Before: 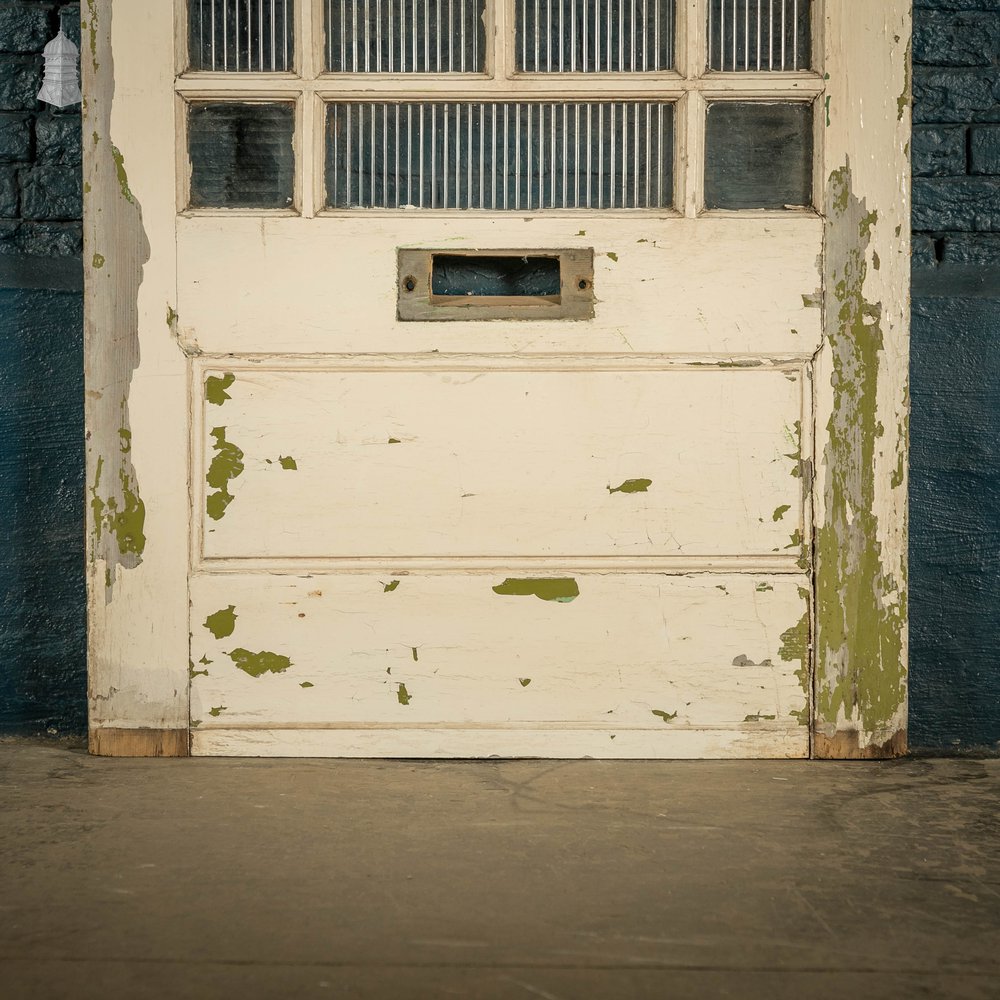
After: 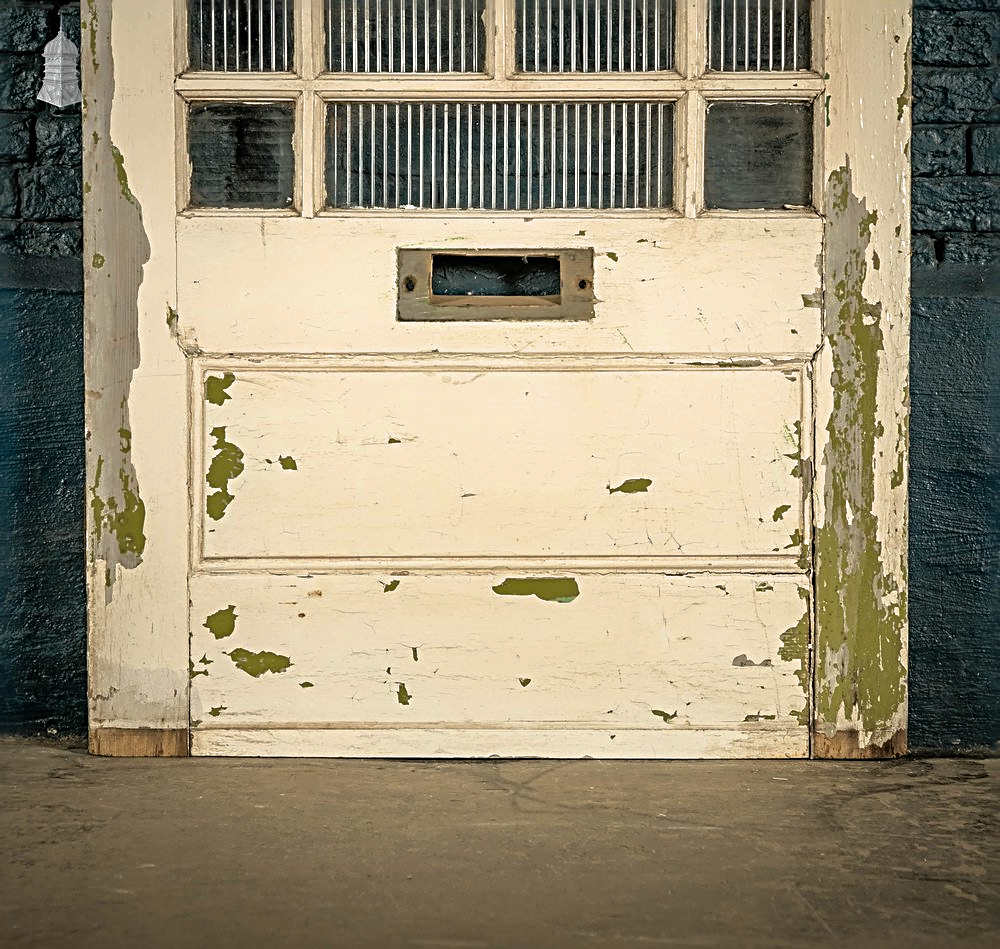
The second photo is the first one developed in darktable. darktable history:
filmic rgb: black relative exposure -9.1 EV, white relative exposure 2.31 EV, hardness 7.49
crop and rotate: top 0.008%, bottom 5.017%
shadows and highlights: on, module defaults
sharpen: radius 3.988
